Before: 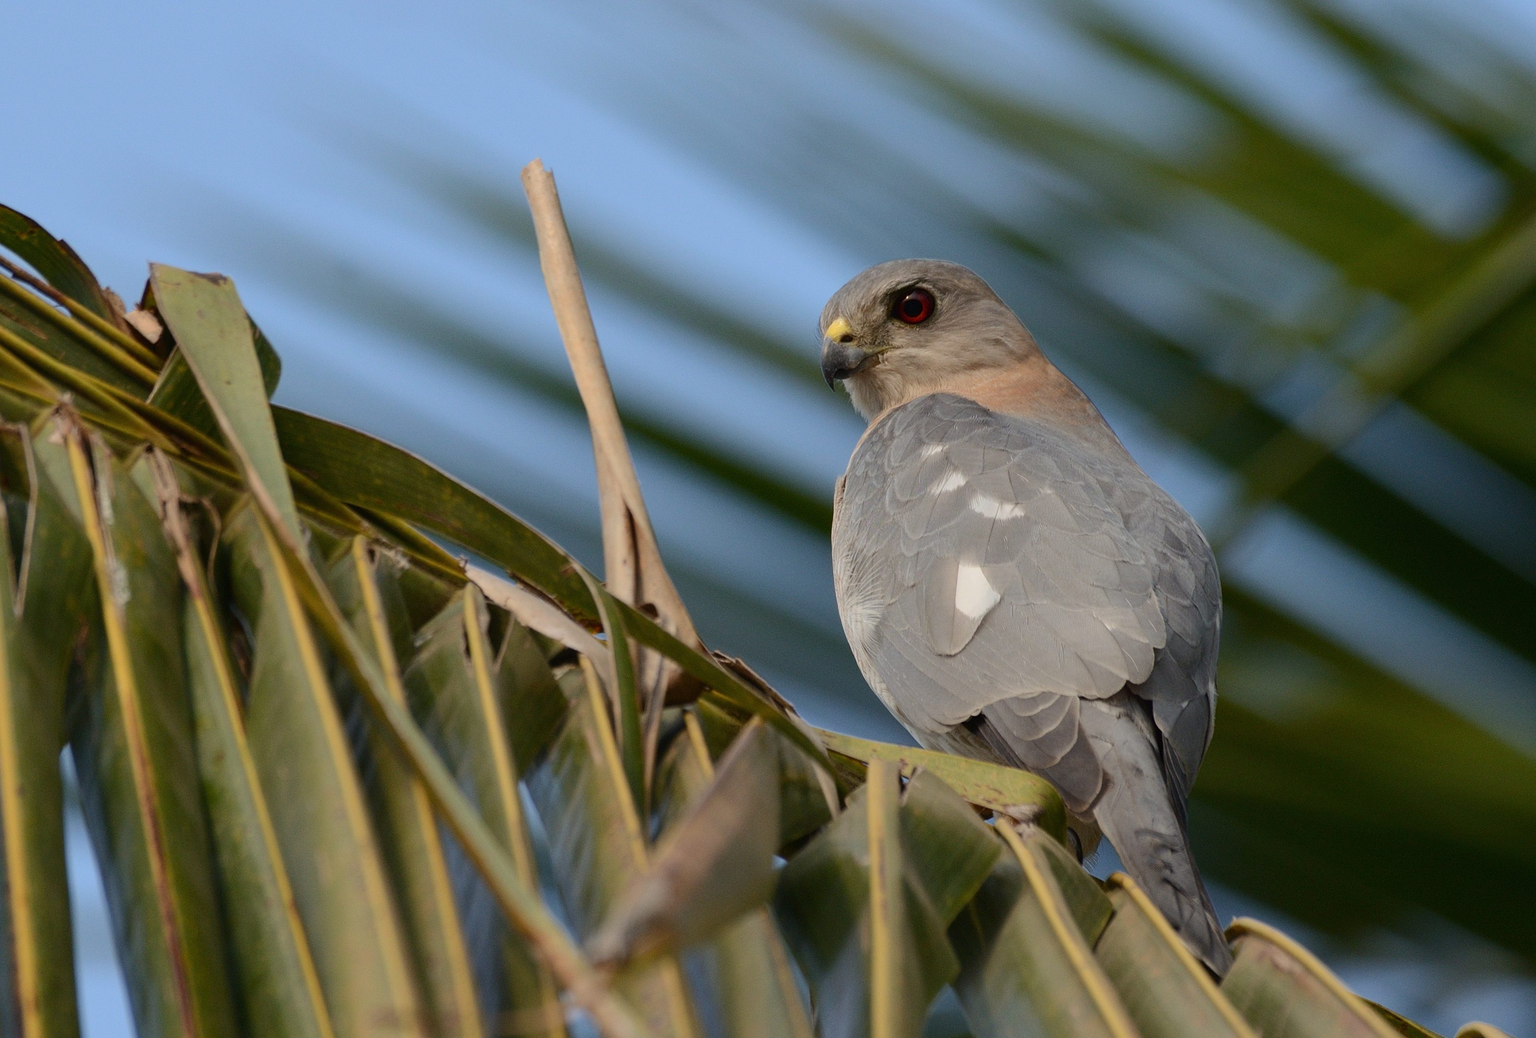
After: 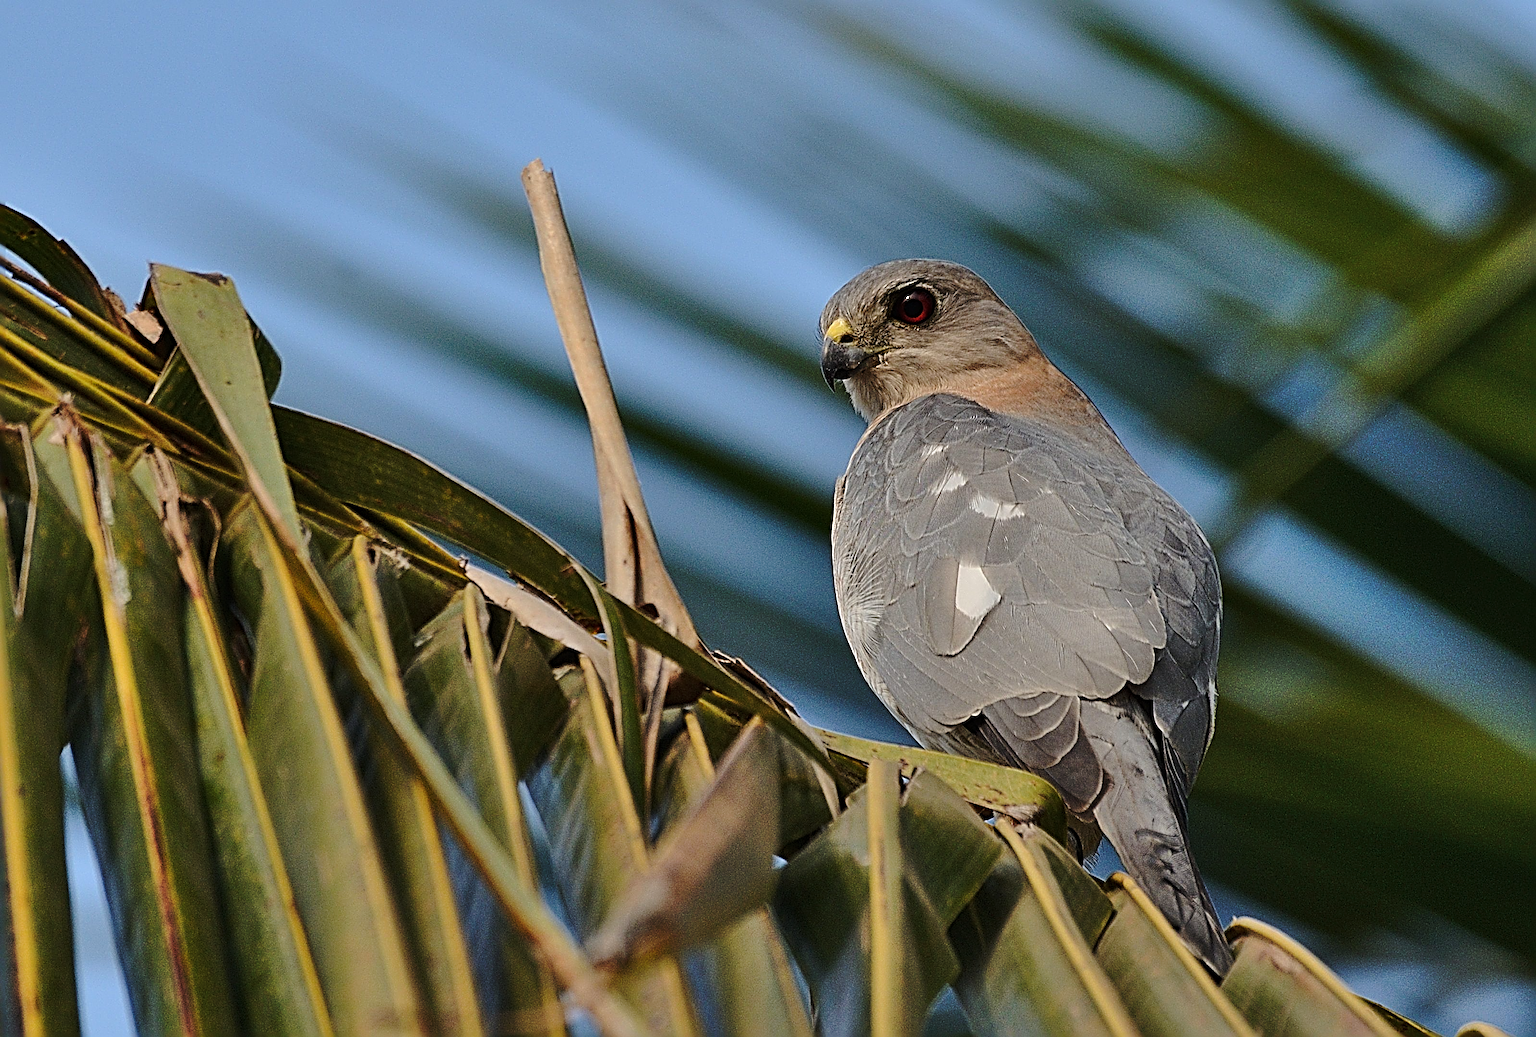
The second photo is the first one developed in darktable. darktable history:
sharpen: radius 4.046, amount 1.984
base curve: curves: ch0 [(0, 0) (0.073, 0.04) (0.157, 0.139) (0.492, 0.492) (0.758, 0.758) (1, 1)], preserve colors none
shadows and highlights: shadows 58.44, soften with gaussian
